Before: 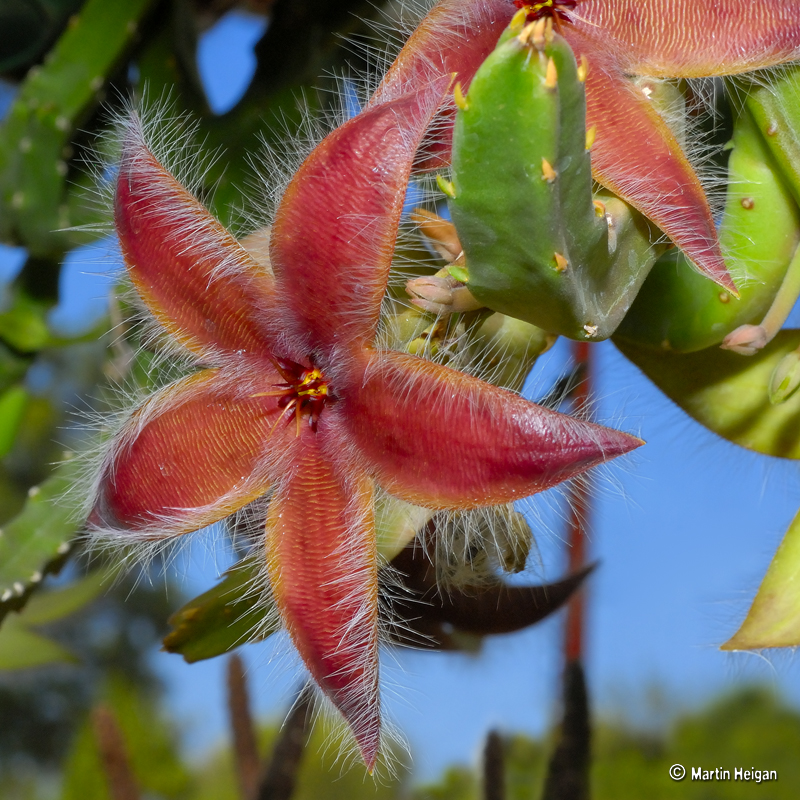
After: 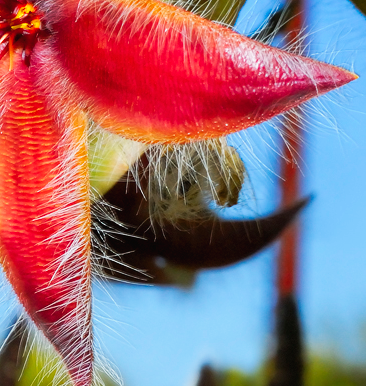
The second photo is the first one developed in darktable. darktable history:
color balance rgb: global vibrance 6.81%, saturation formula JzAzBz (2021)
crop: left 35.976%, top 45.819%, right 18.162%, bottom 5.807%
tone curve: curves: ch0 [(0, 0) (0.003, 0.017) (0.011, 0.018) (0.025, 0.03) (0.044, 0.051) (0.069, 0.075) (0.1, 0.104) (0.136, 0.138) (0.177, 0.183) (0.224, 0.237) (0.277, 0.294) (0.335, 0.361) (0.399, 0.446) (0.468, 0.552) (0.543, 0.66) (0.623, 0.753) (0.709, 0.843) (0.801, 0.912) (0.898, 0.962) (1, 1)], preserve colors none
